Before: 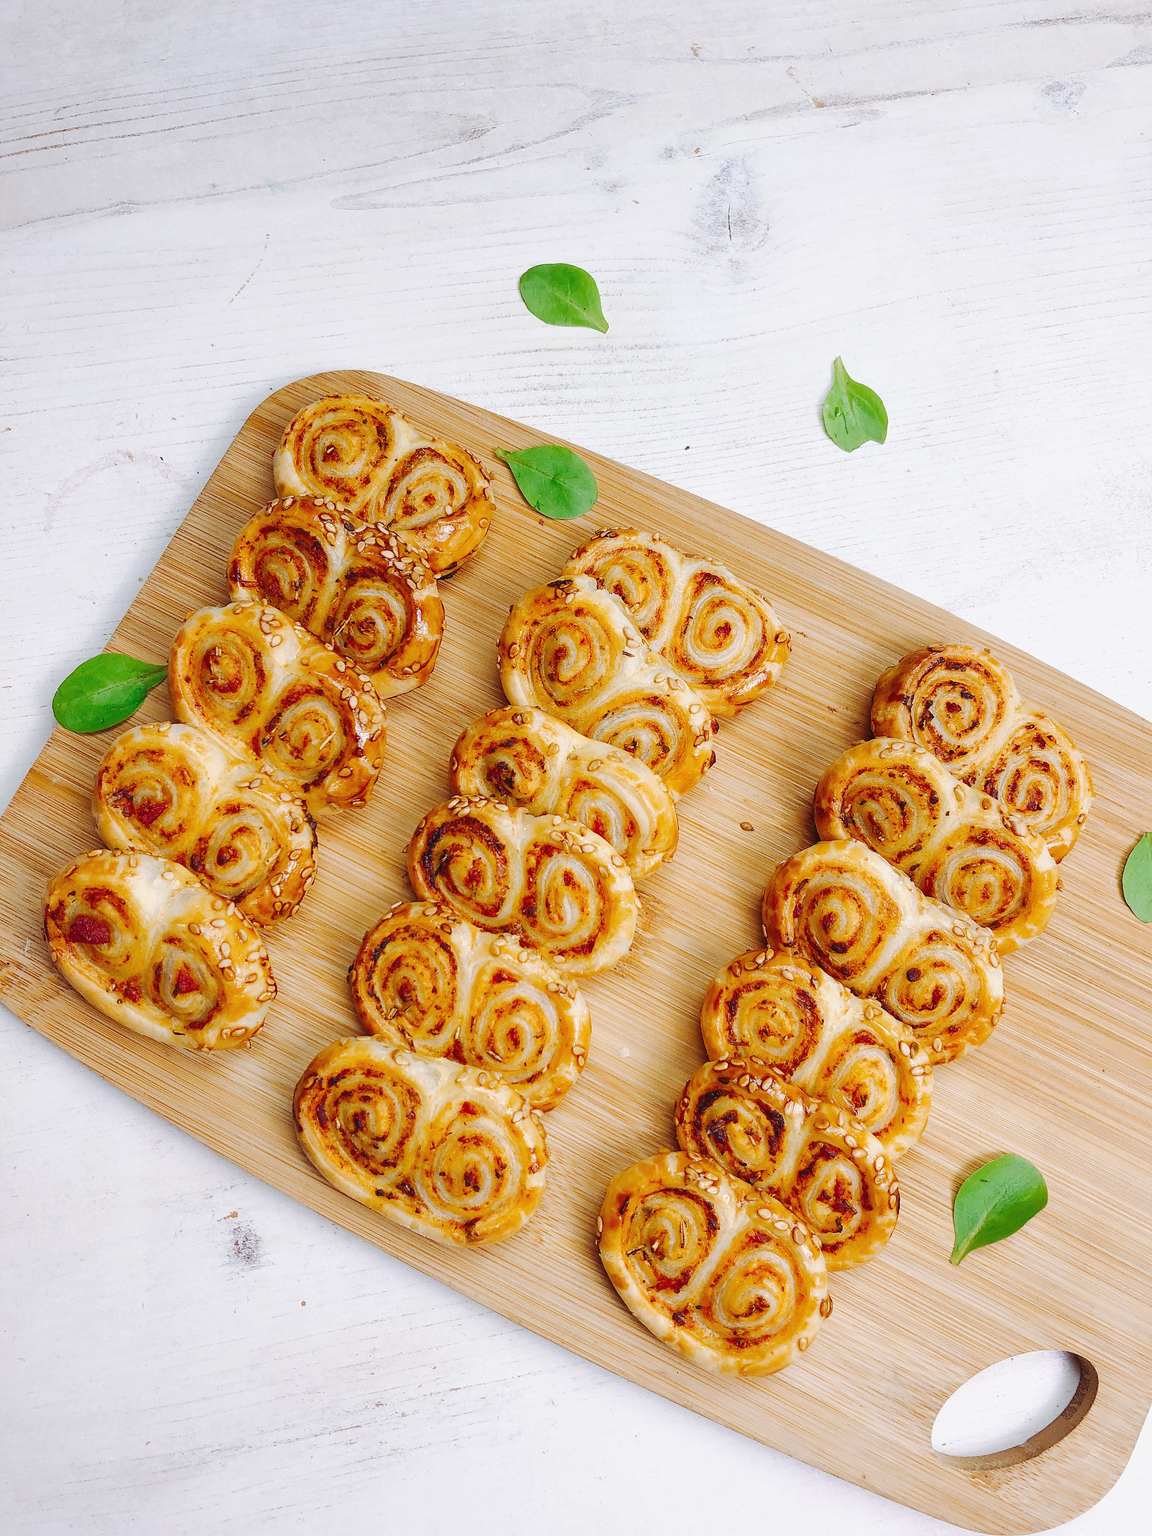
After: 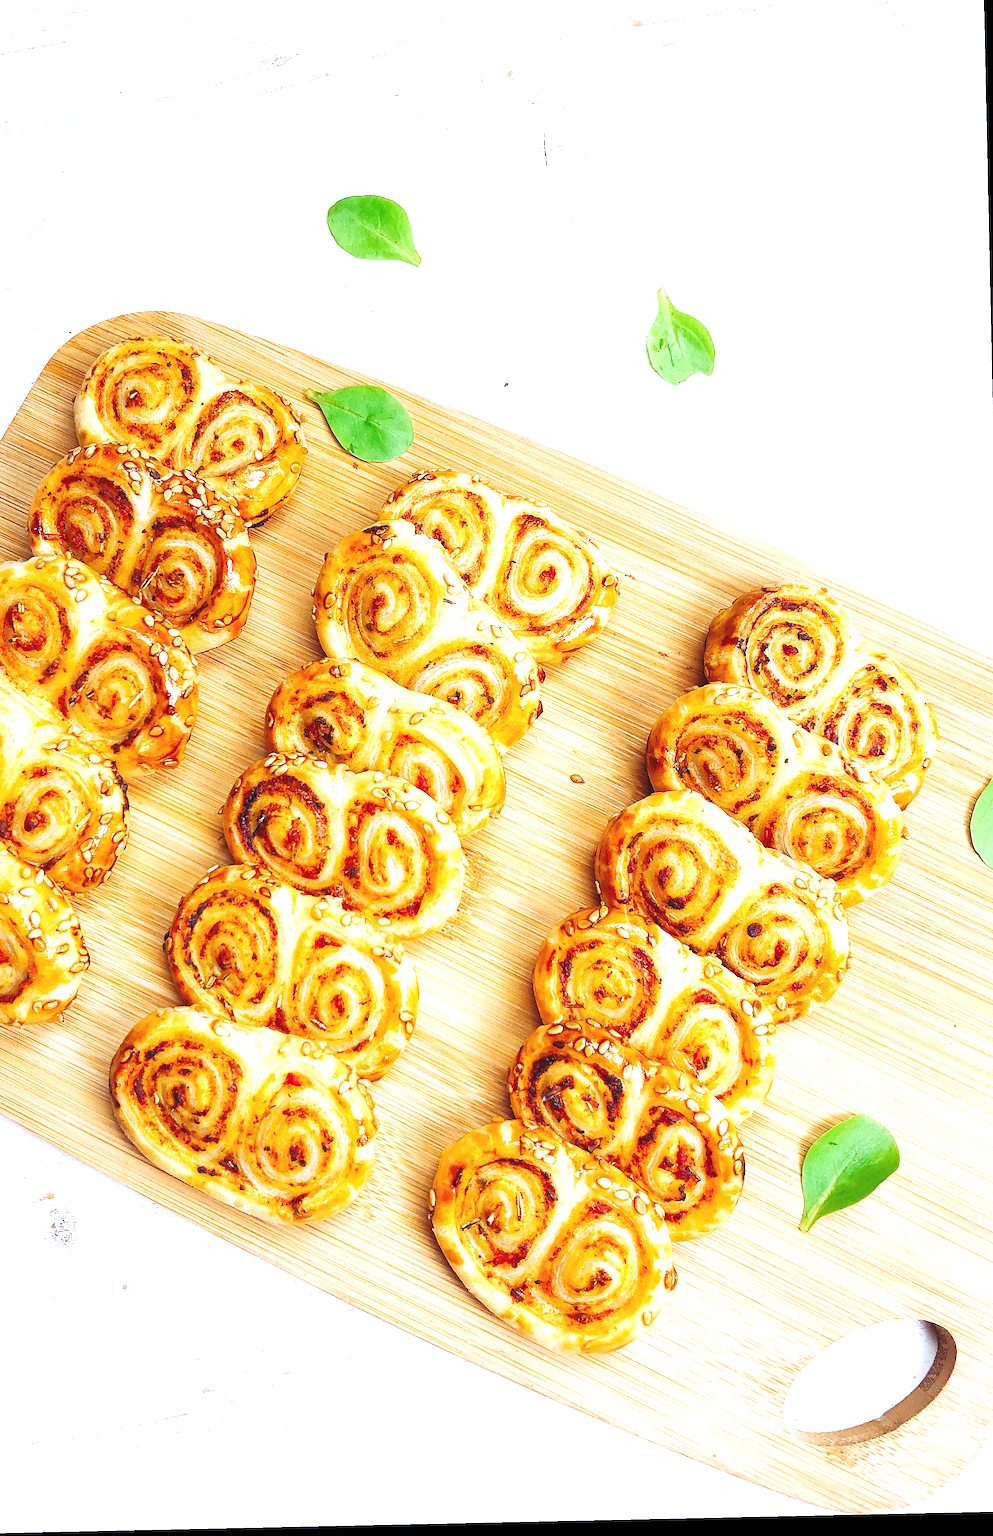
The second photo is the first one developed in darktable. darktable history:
rotate and perspective: rotation -1.24°, automatic cropping off
white balance: red 0.974, blue 1.044
exposure: black level correction 0, exposure 1 EV, compensate exposure bias true, compensate highlight preservation false
crop and rotate: left 17.959%, top 5.771%, right 1.742%
